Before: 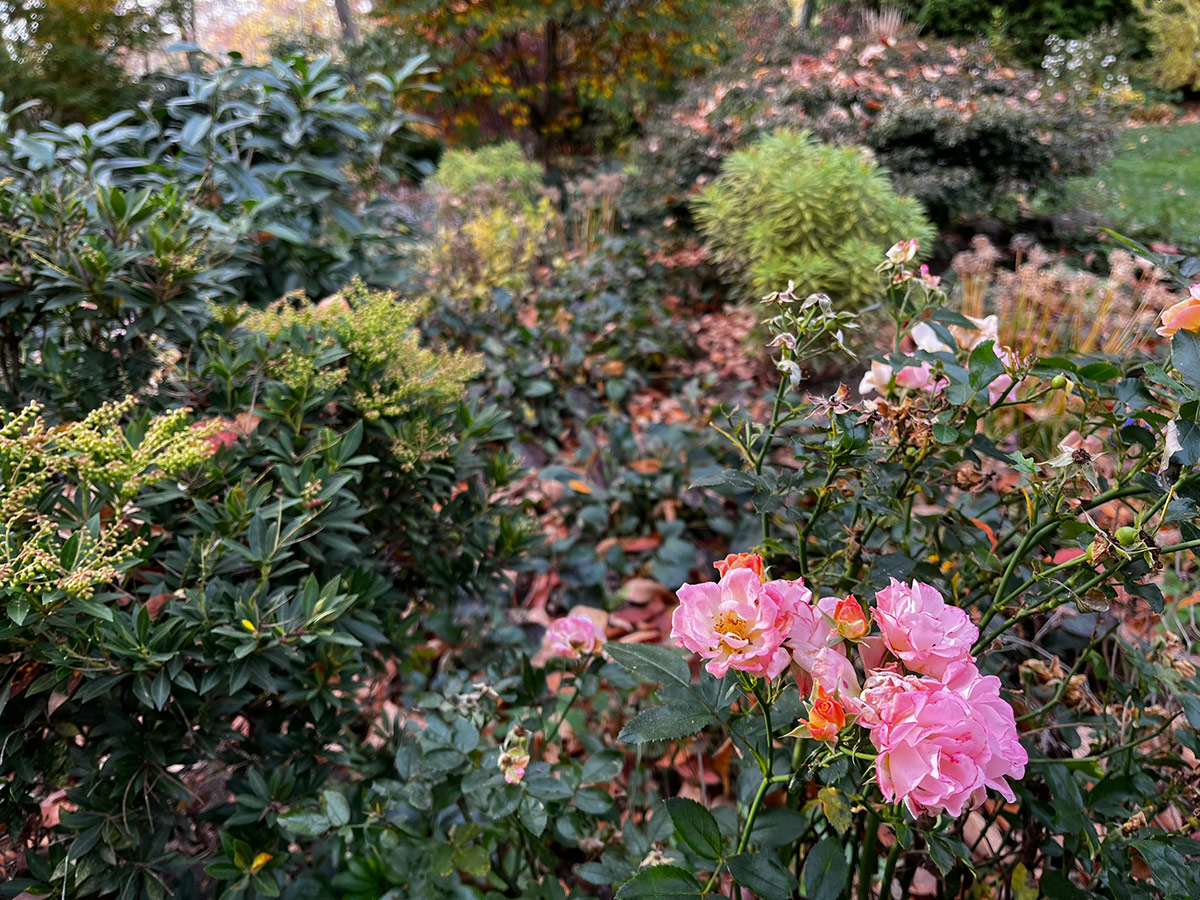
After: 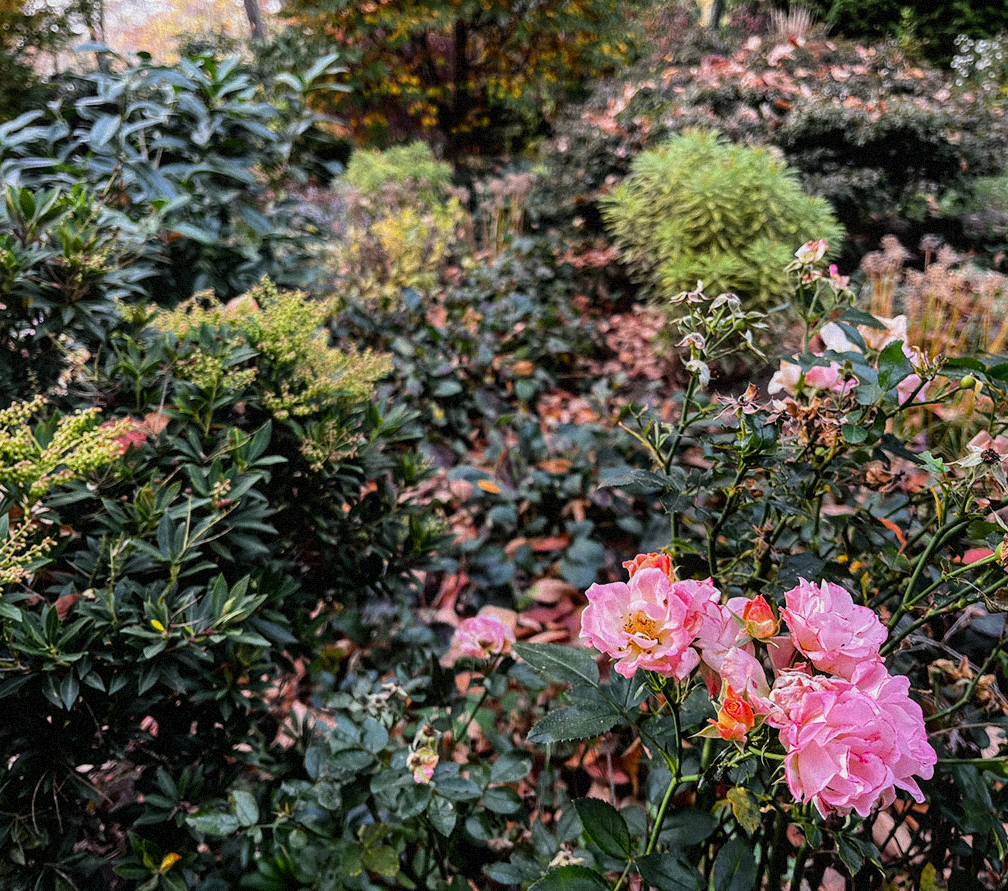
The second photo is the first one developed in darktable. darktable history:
grain: mid-tones bias 0%
local contrast: detail 110%
crop: left 7.598%, right 7.873%
filmic rgb: black relative exposure -8.07 EV, white relative exposure 3 EV, hardness 5.35, contrast 1.25
